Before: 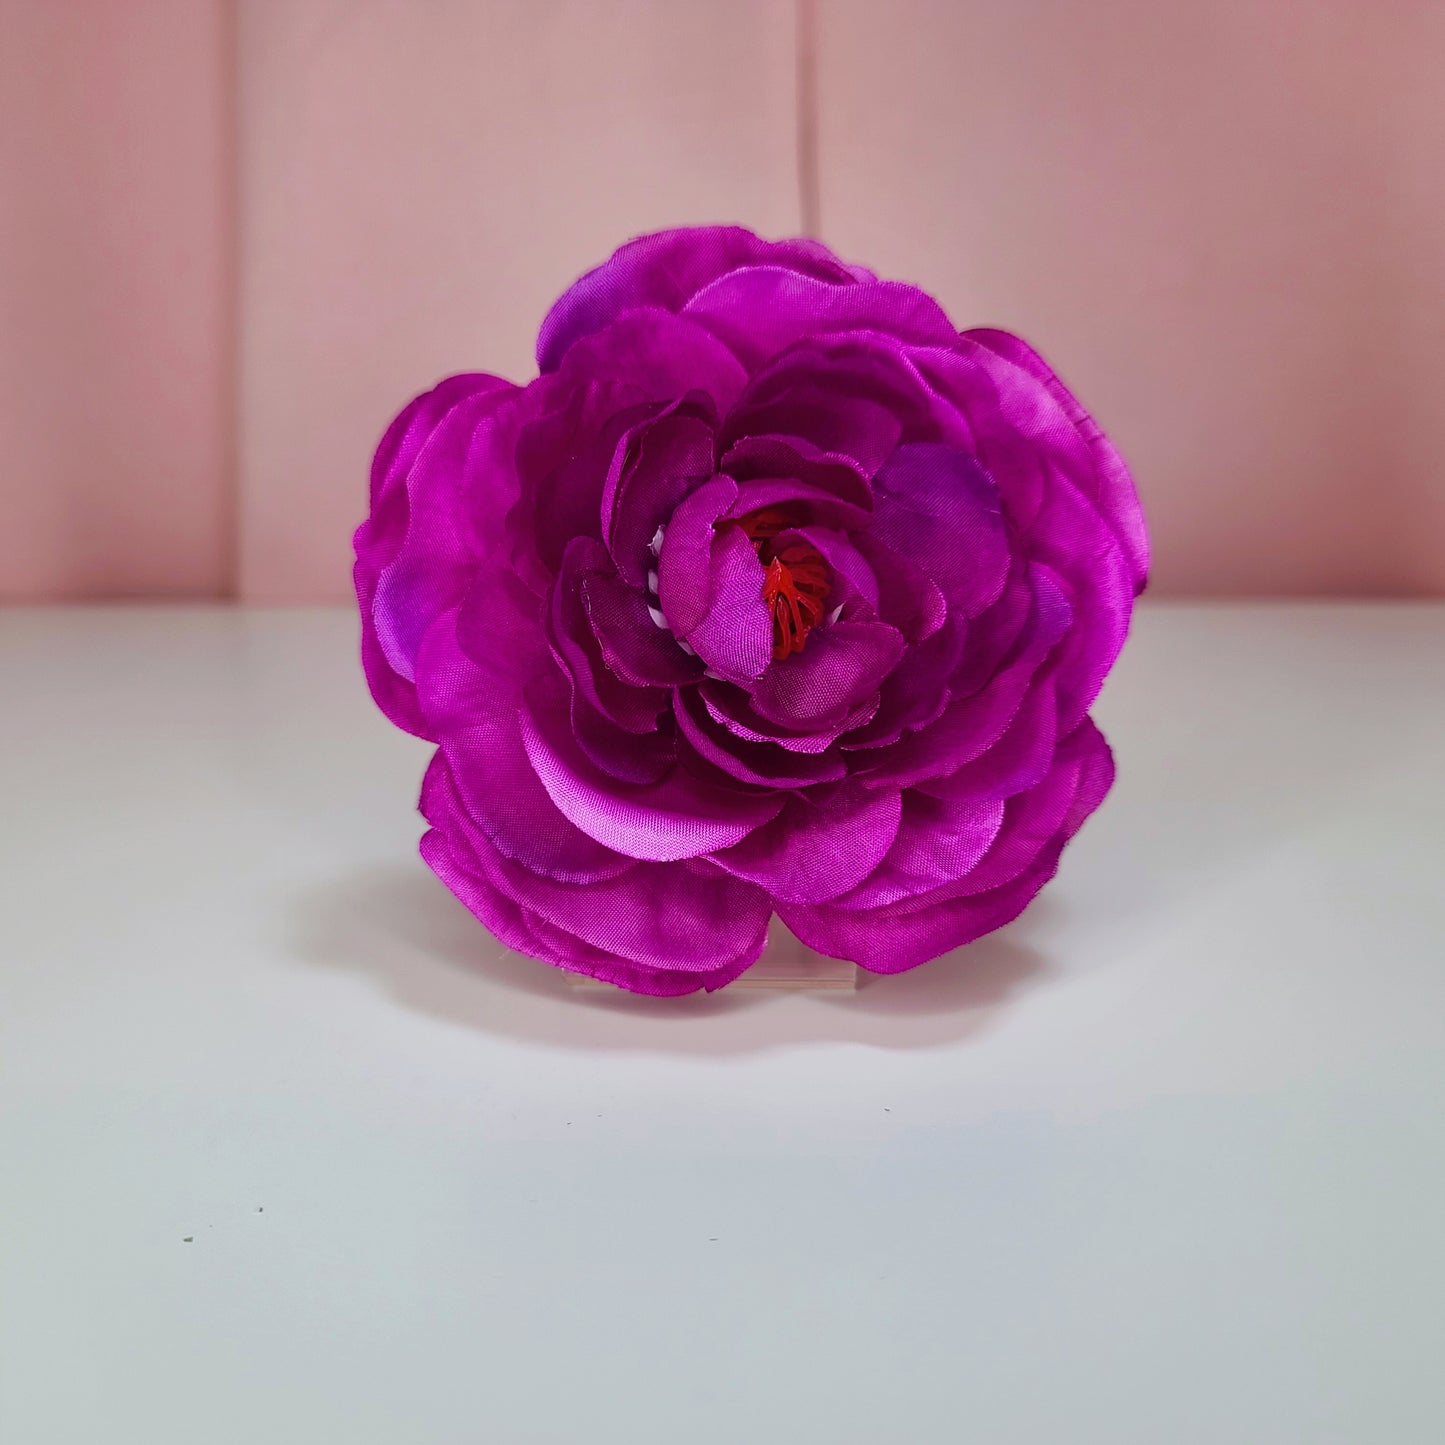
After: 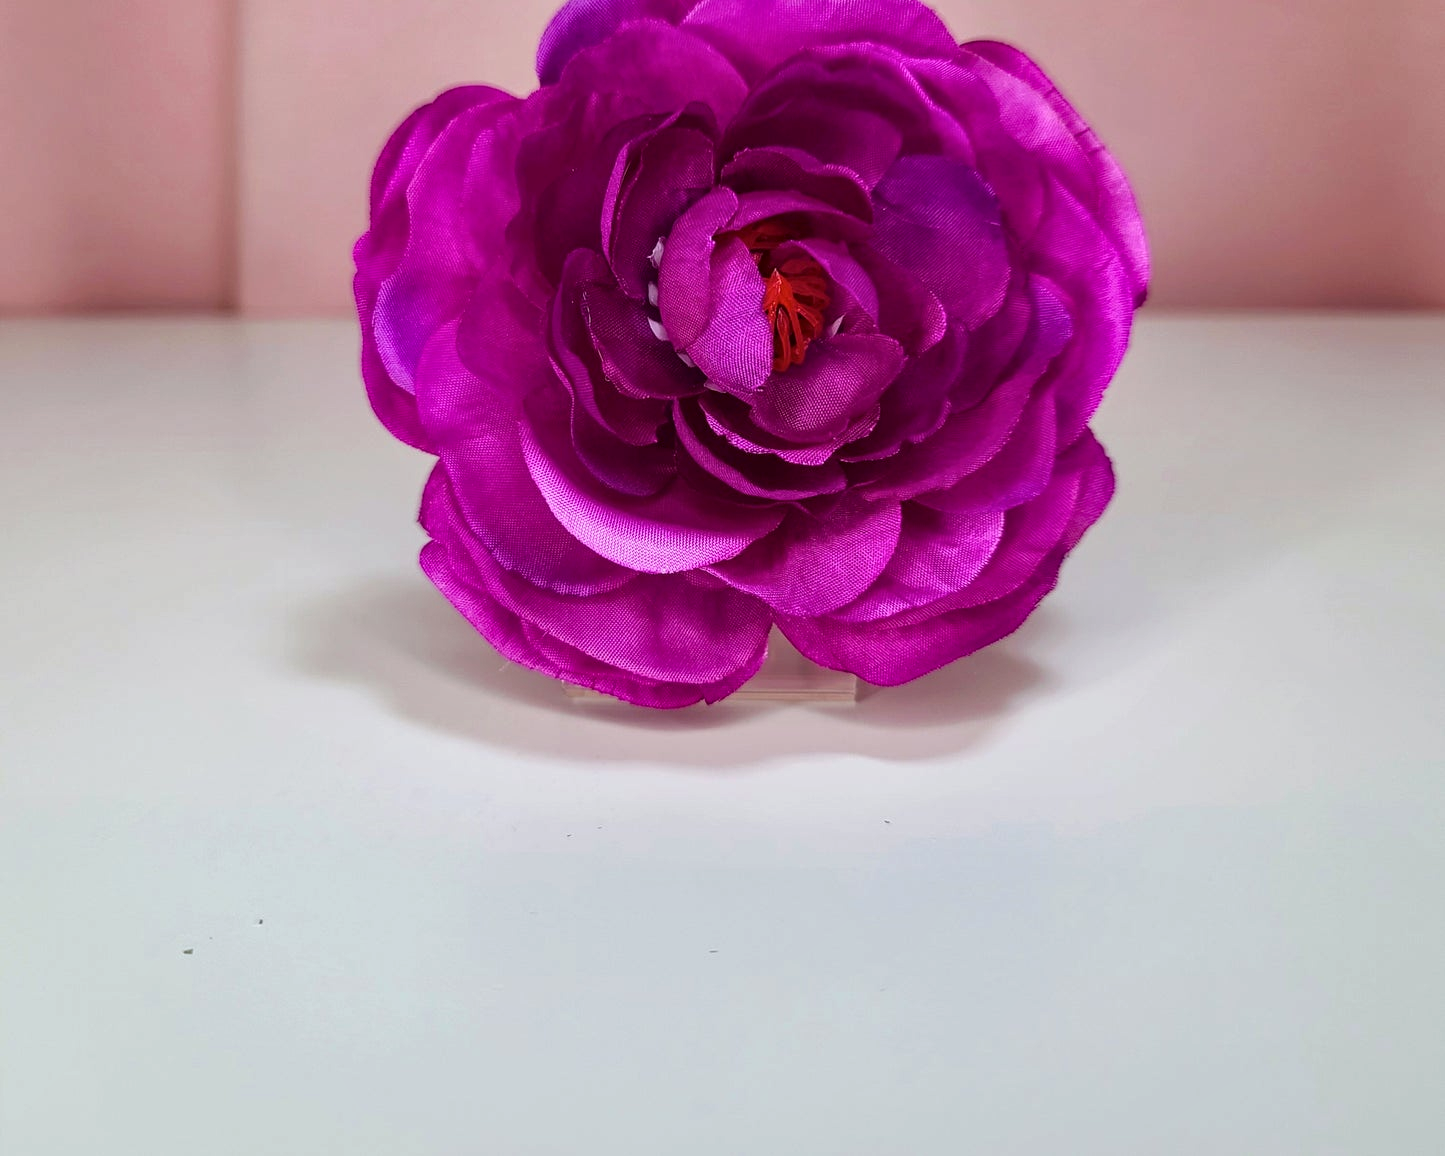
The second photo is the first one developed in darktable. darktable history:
crop and rotate: top 19.998%
local contrast: on, module defaults
exposure: exposure 0.2 EV, compensate highlight preservation false
